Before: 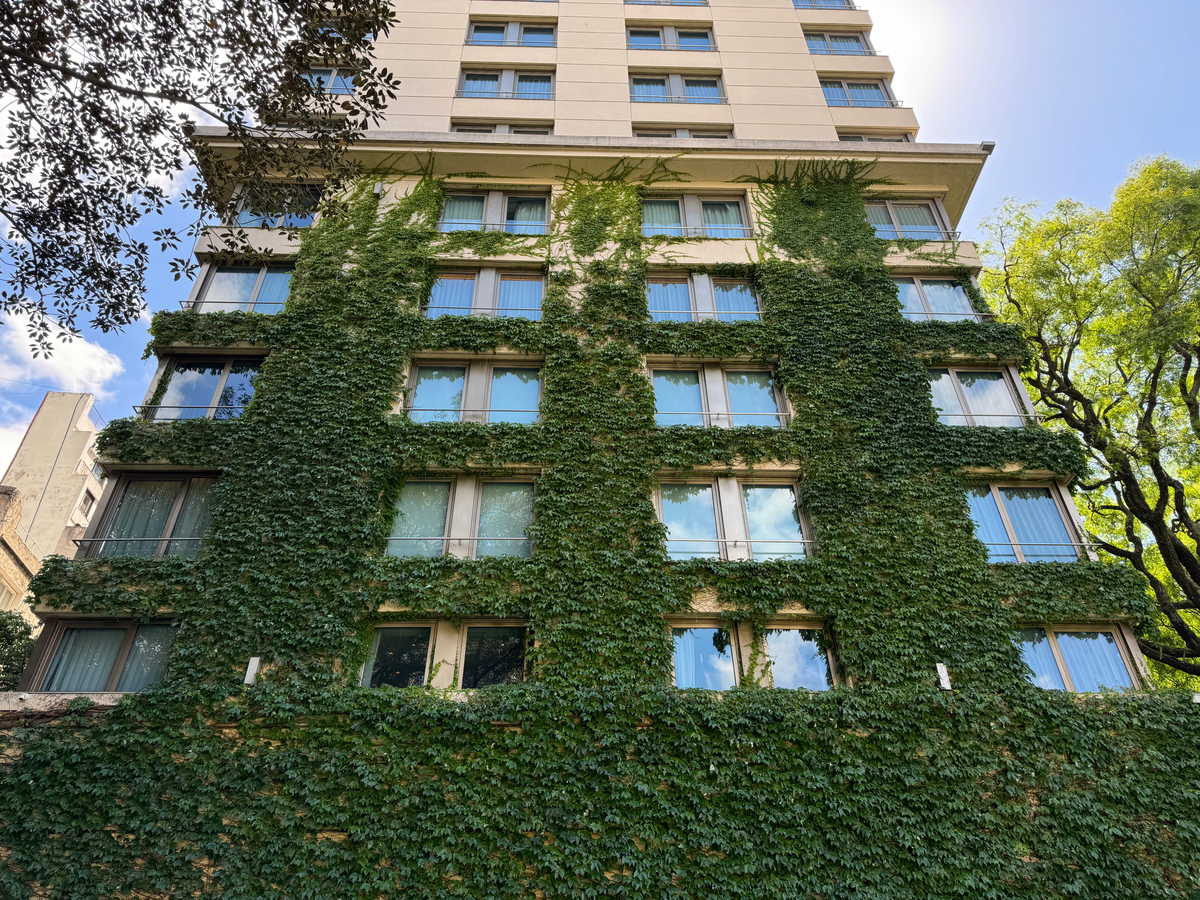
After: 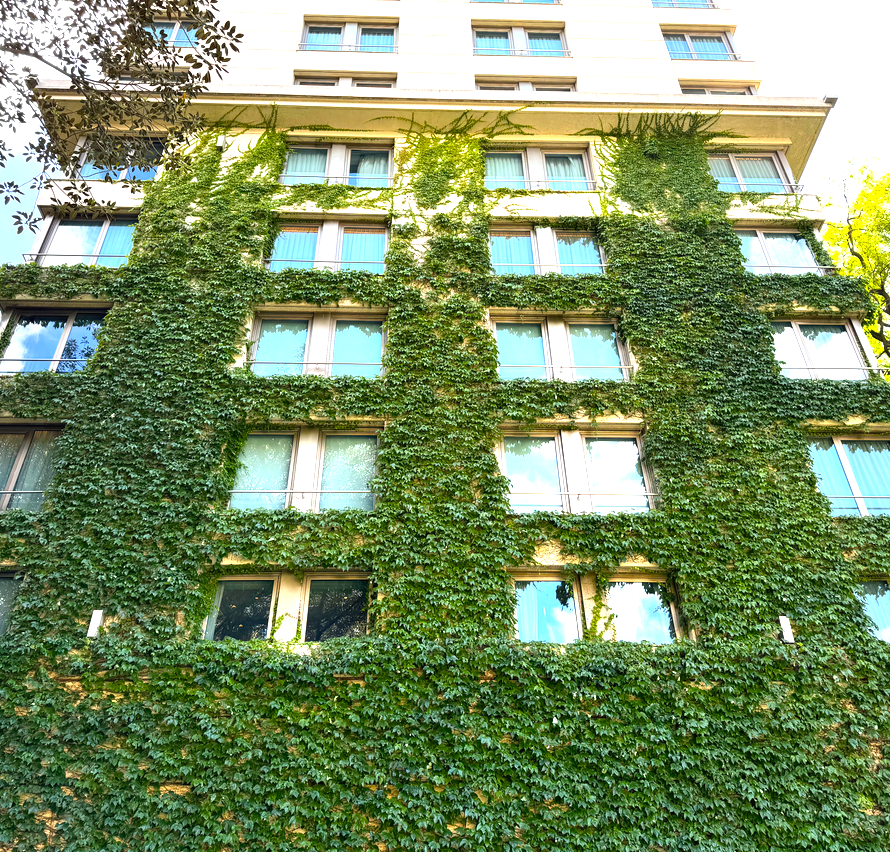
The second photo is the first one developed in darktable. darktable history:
crop and rotate: left 13.15%, top 5.251%, right 12.609%
color balance rgb: linear chroma grading › global chroma 10%, perceptual saturation grading › global saturation 5%, perceptual brilliance grading › global brilliance 4%, global vibrance 7%, saturation formula JzAzBz (2021)
exposure: black level correction 0, exposure 1.388 EV, compensate exposure bias true, compensate highlight preservation false
